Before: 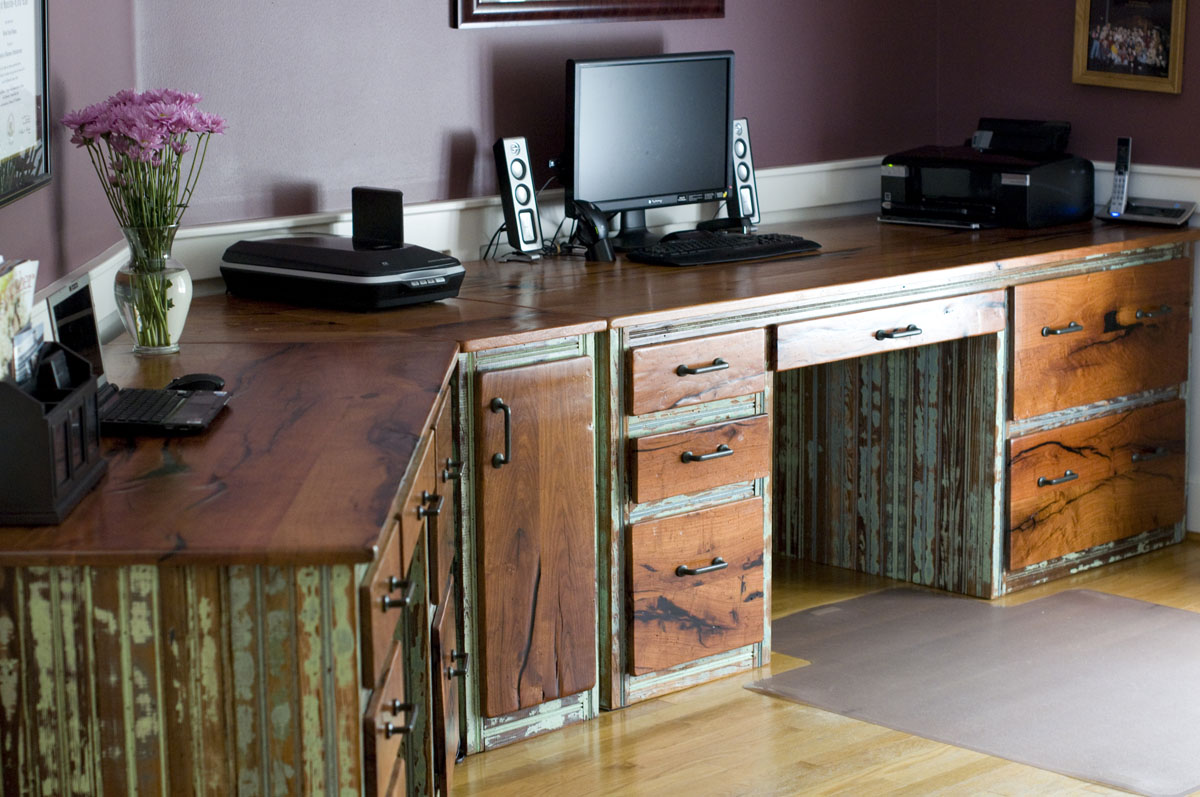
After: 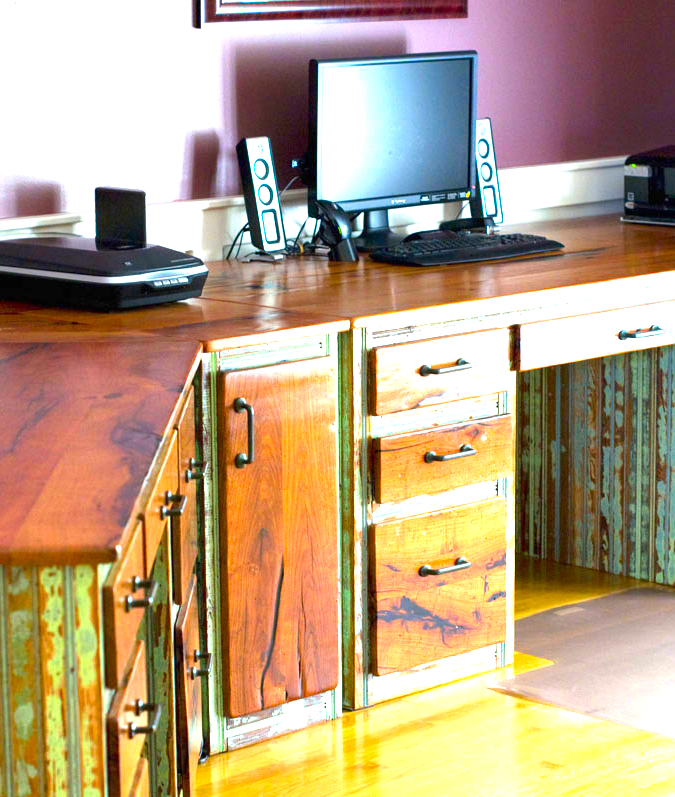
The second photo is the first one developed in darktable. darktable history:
color correction: saturation 1.8
white balance: emerald 1
crop: left 21.496%, right 22.254%
exposure: black level correction 0, exposure 1.675 EV, compensate exposure bias true, compensate highlight preservation false
